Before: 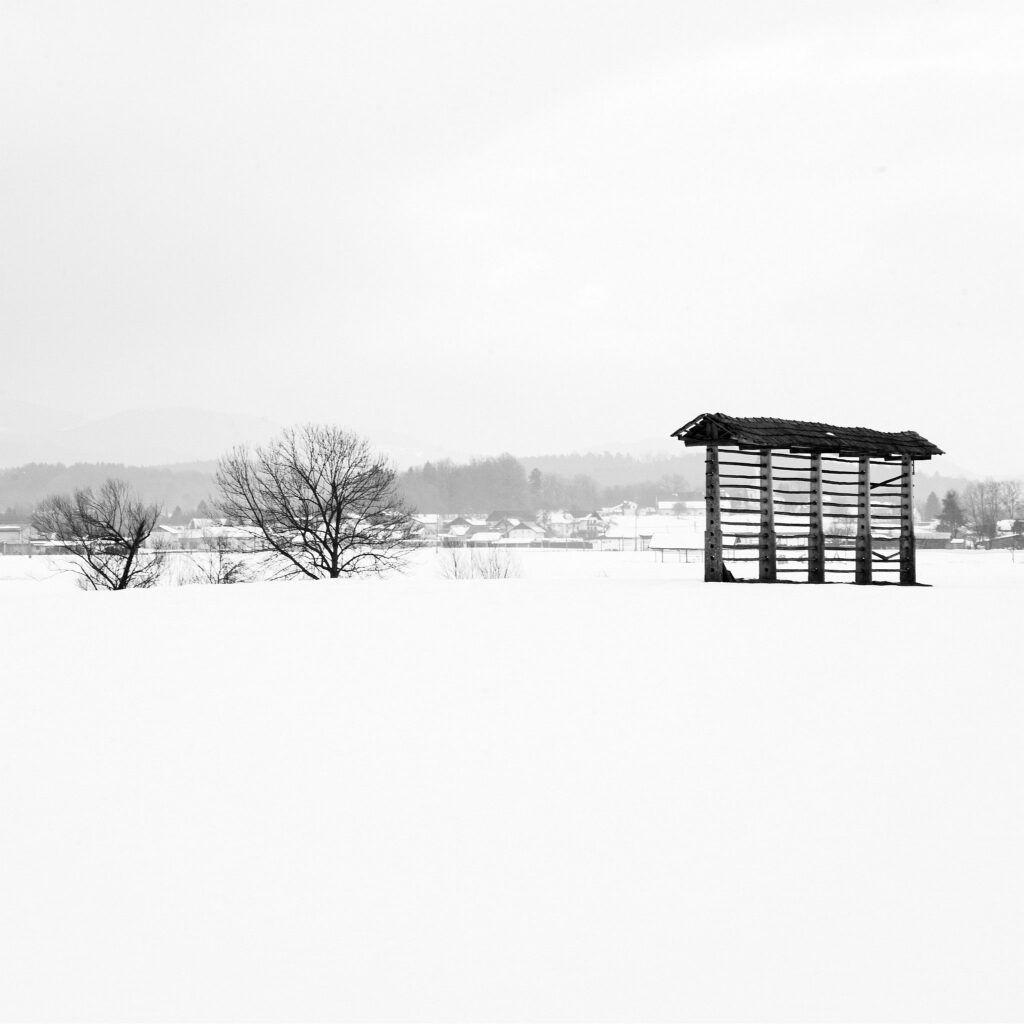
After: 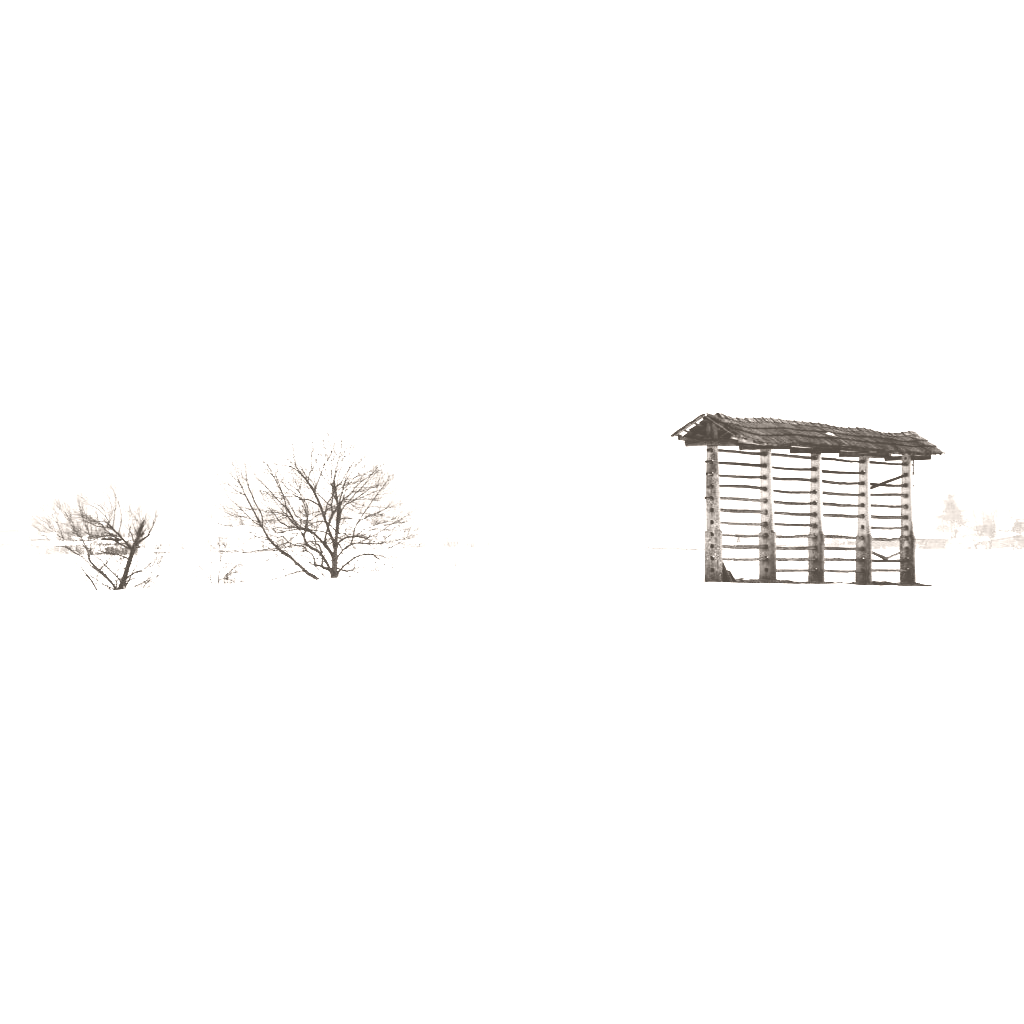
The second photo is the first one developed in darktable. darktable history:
tone curve: curves: ch0 [(0, 0) (0.114, 0.083) (0.291, 0.3) (0.447, 0.535) (0.602, 0.712) (0.772, 0.864) (0.999, 0.978)]; ch1 [(0, 0) (0.389, 0.352) (0.458, 0.433) (0.486, 0.474) (0.509, 0.505) (0.535, 0.541) (0.555, 0.557) (0.677, 0.724) (1, 1)]; ch2 [(0, 0) (0.369, 0.388) (0.449, 0.431) (0.501, 0.5) (0.528, 0.552) (0.561, 0.596) (0.697, 0.721) (1, 1)], color space Lab, independent channels, preserve colors none
colorize: hue 34.49°, saturation 35.33%, source mix 100%, lightness 55%, version 1
